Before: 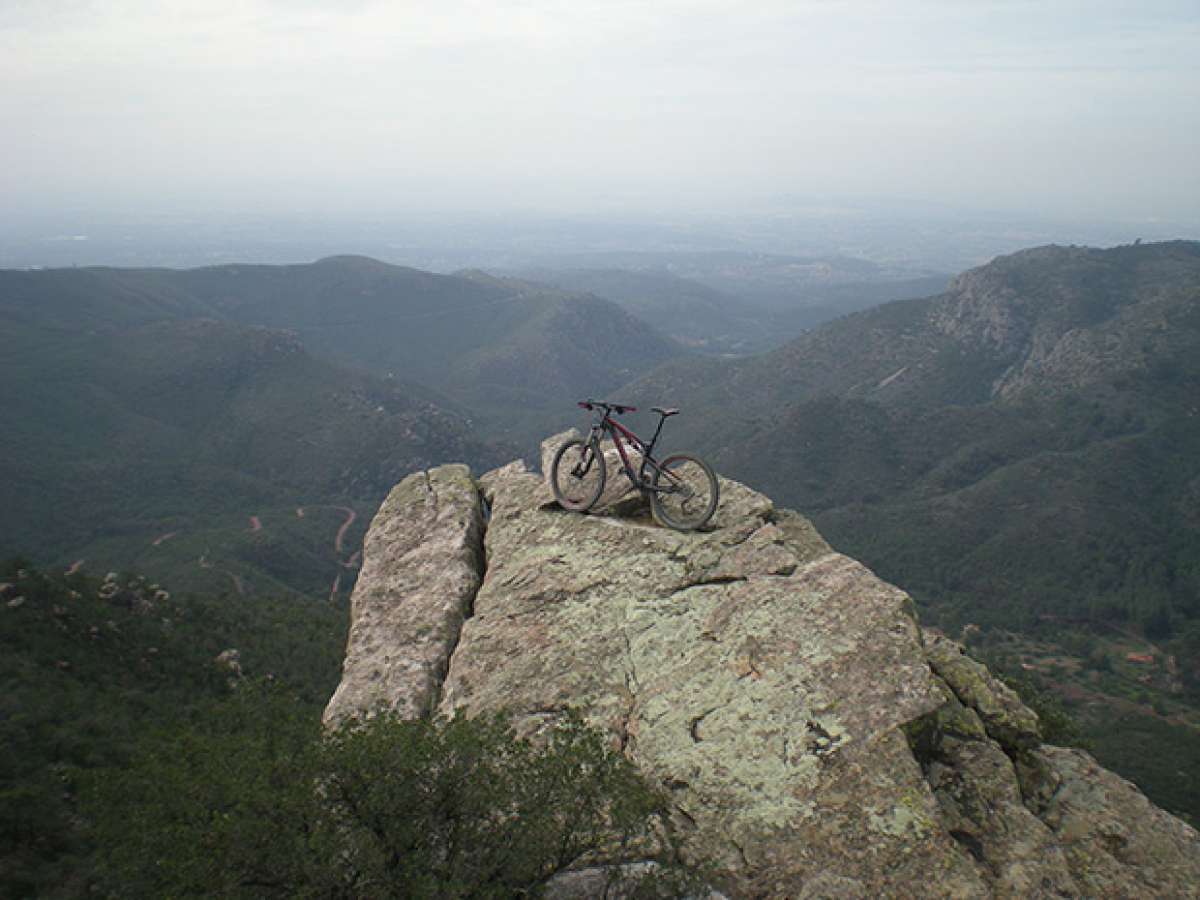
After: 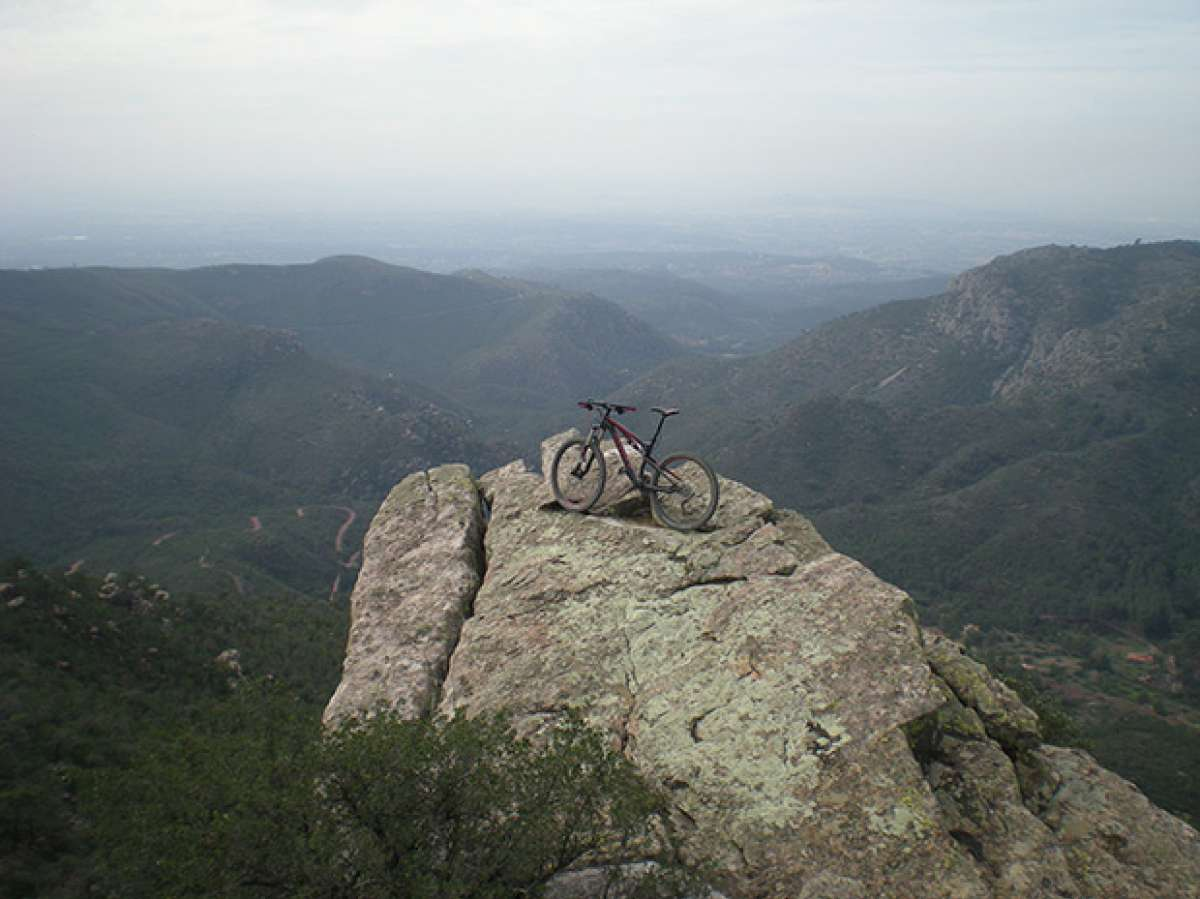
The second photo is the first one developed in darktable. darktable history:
crop: bottom 0.071%
tone equalizer: on, module defaults
